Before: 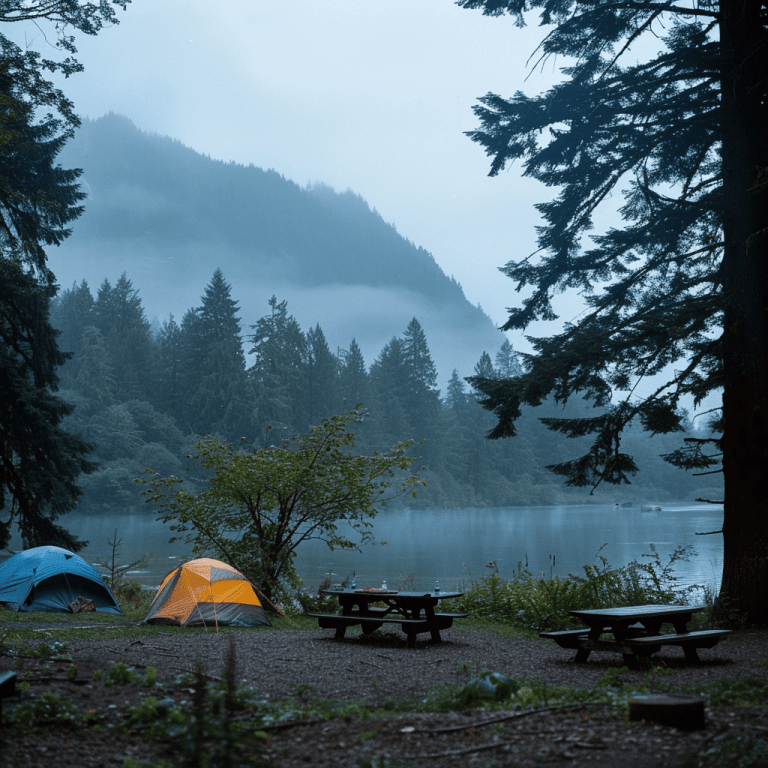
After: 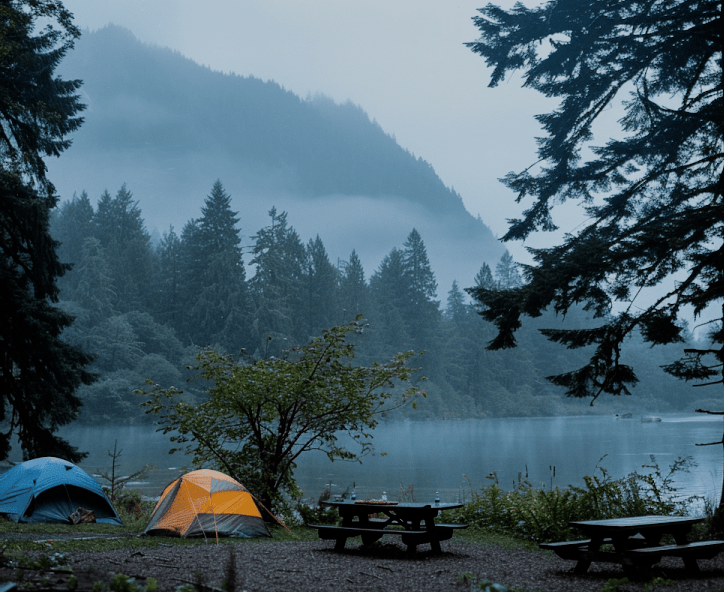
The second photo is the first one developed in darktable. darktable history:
crop and rotate: angle 0.03°, top 11.643%, right 5.651%, bottom 11.189%
filmic rgb: black relative exposure -7.65 EV, white relative exposure 4.56 EV, hardness 3.61
